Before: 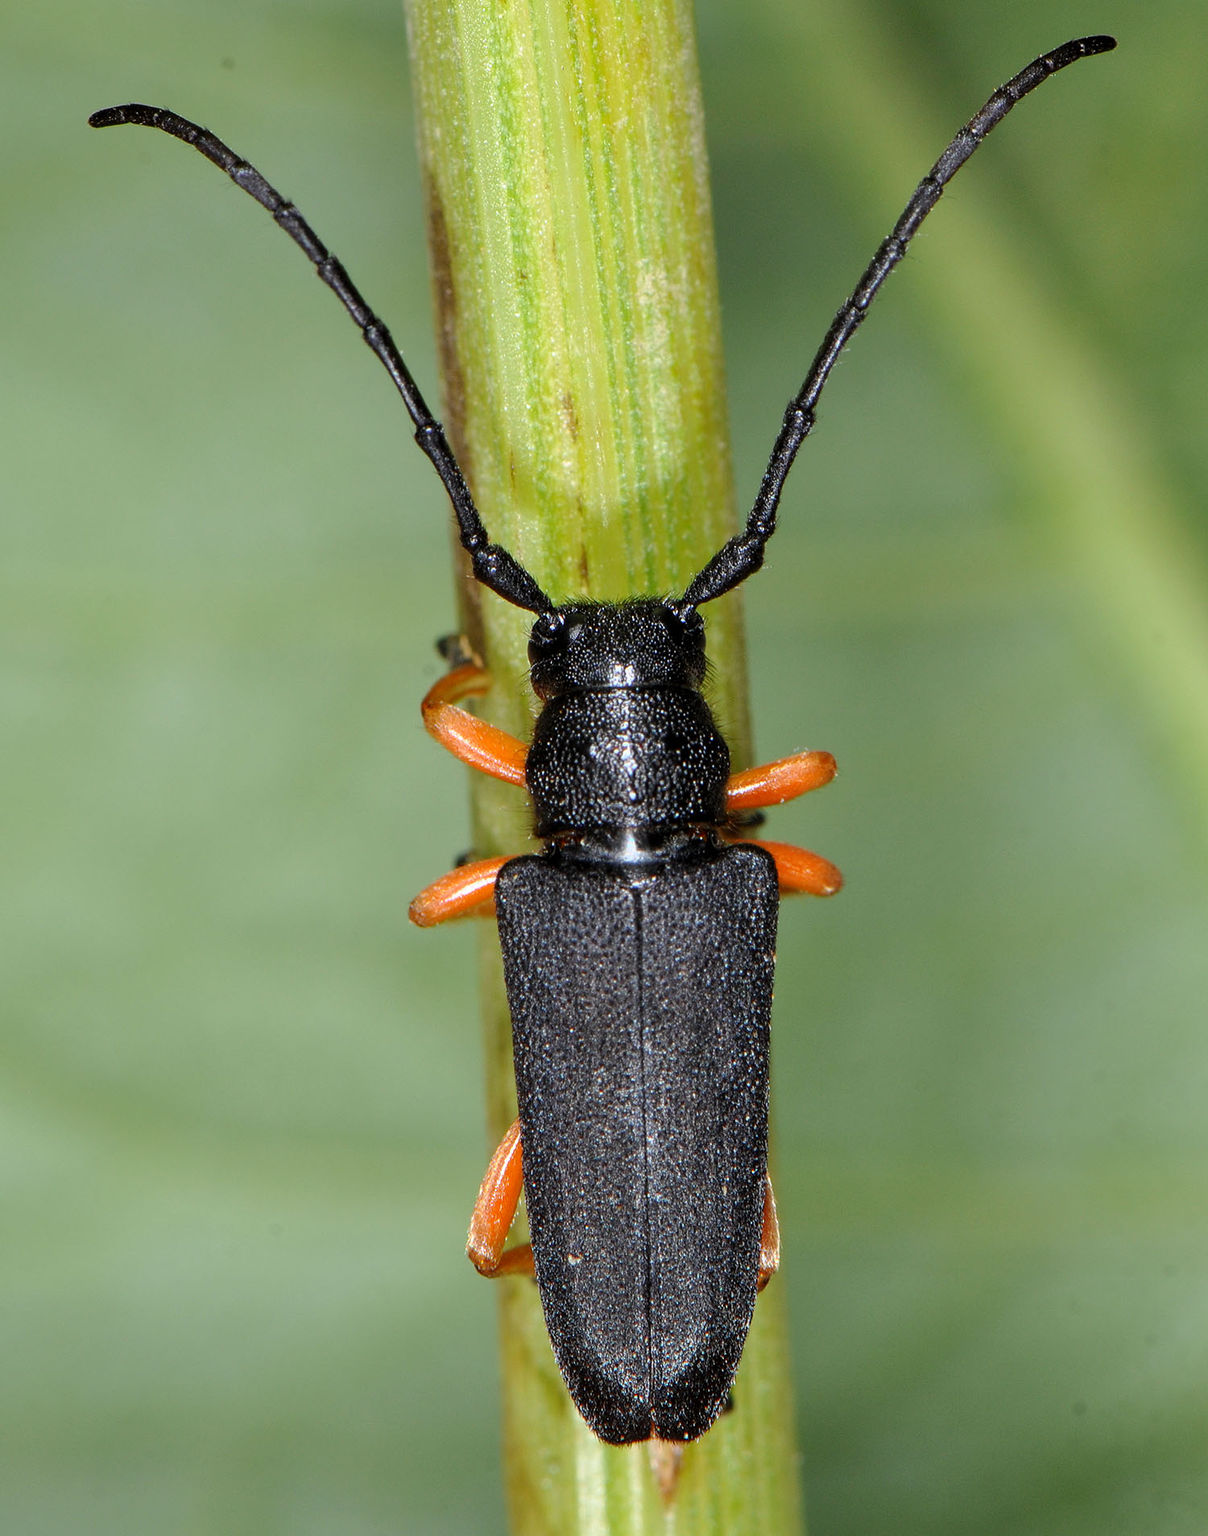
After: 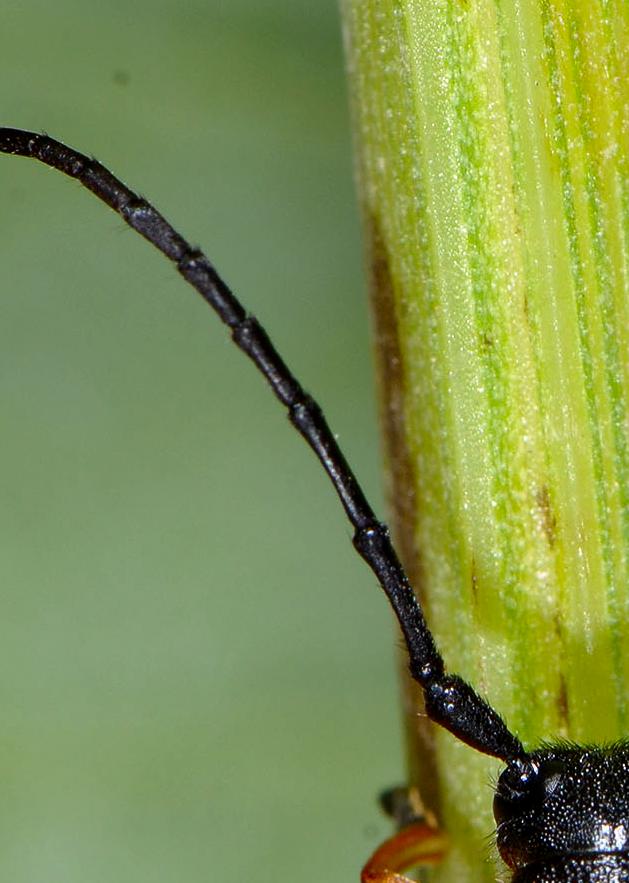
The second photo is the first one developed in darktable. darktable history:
tone equalizer: on, module defaults
contrast brightness saturation: contrast 0.07, brightness -0.14, saturation 0.11
crop and rotate: left 10.817%, top 0.062%, right 47.194%, bottom 53.626%
